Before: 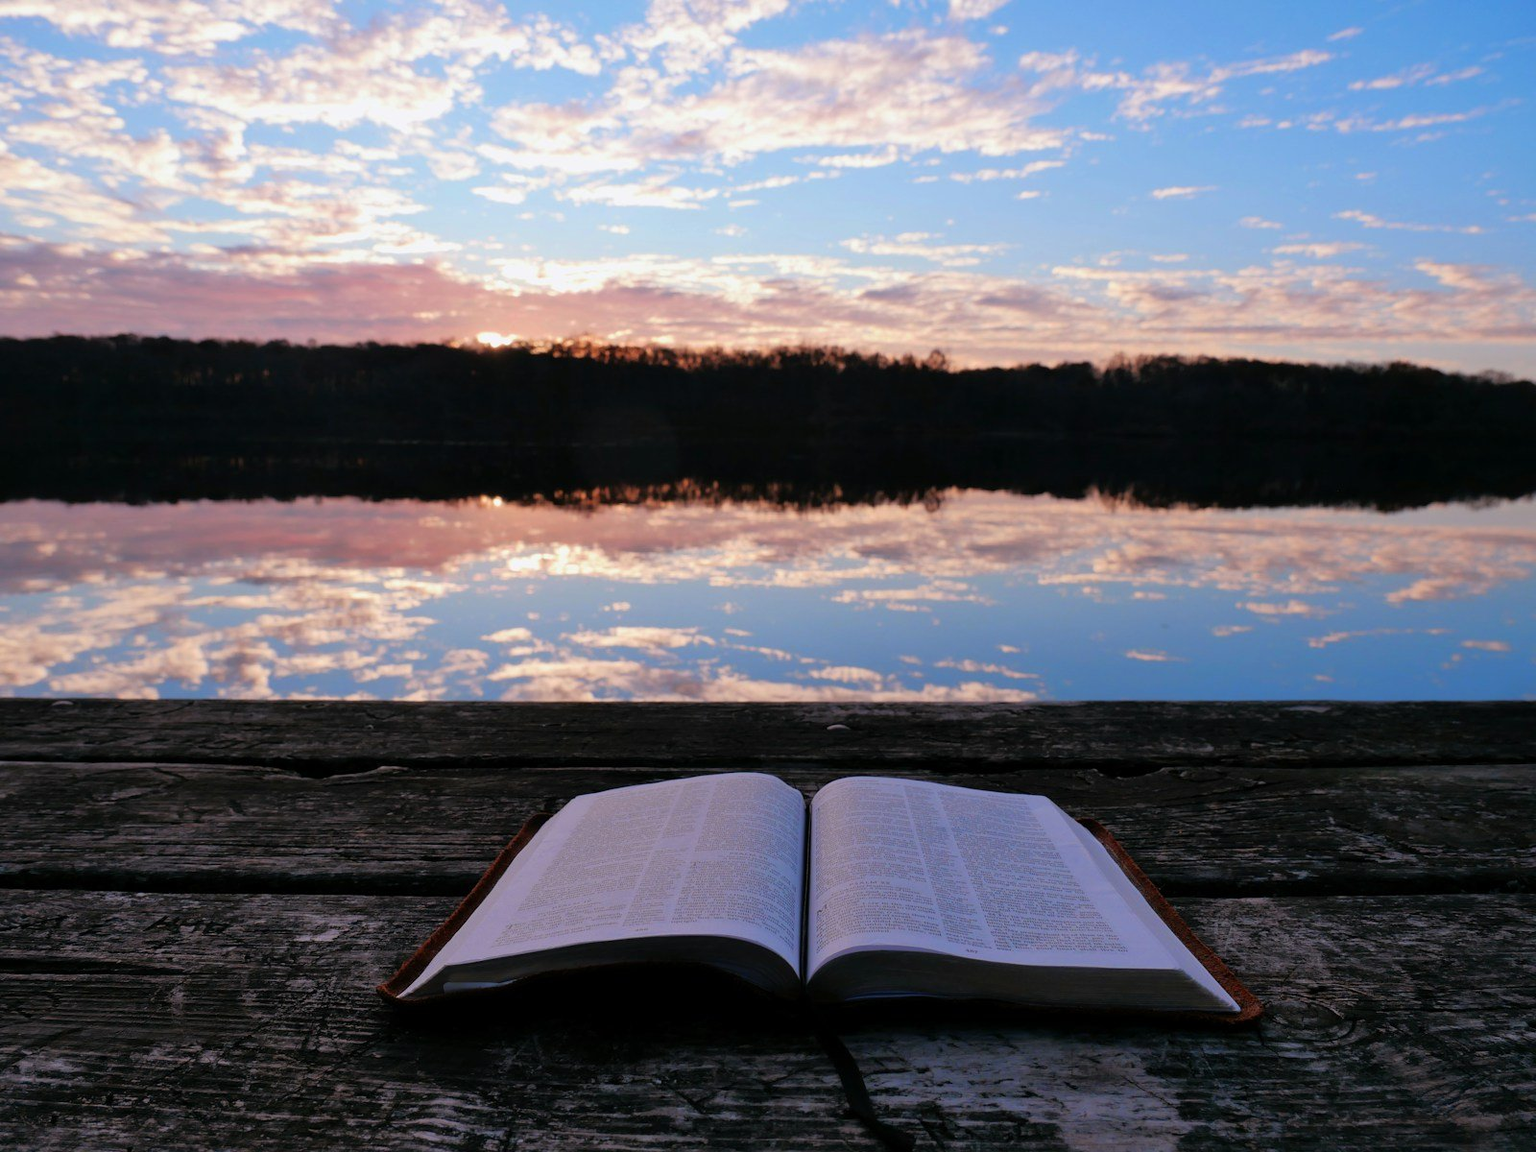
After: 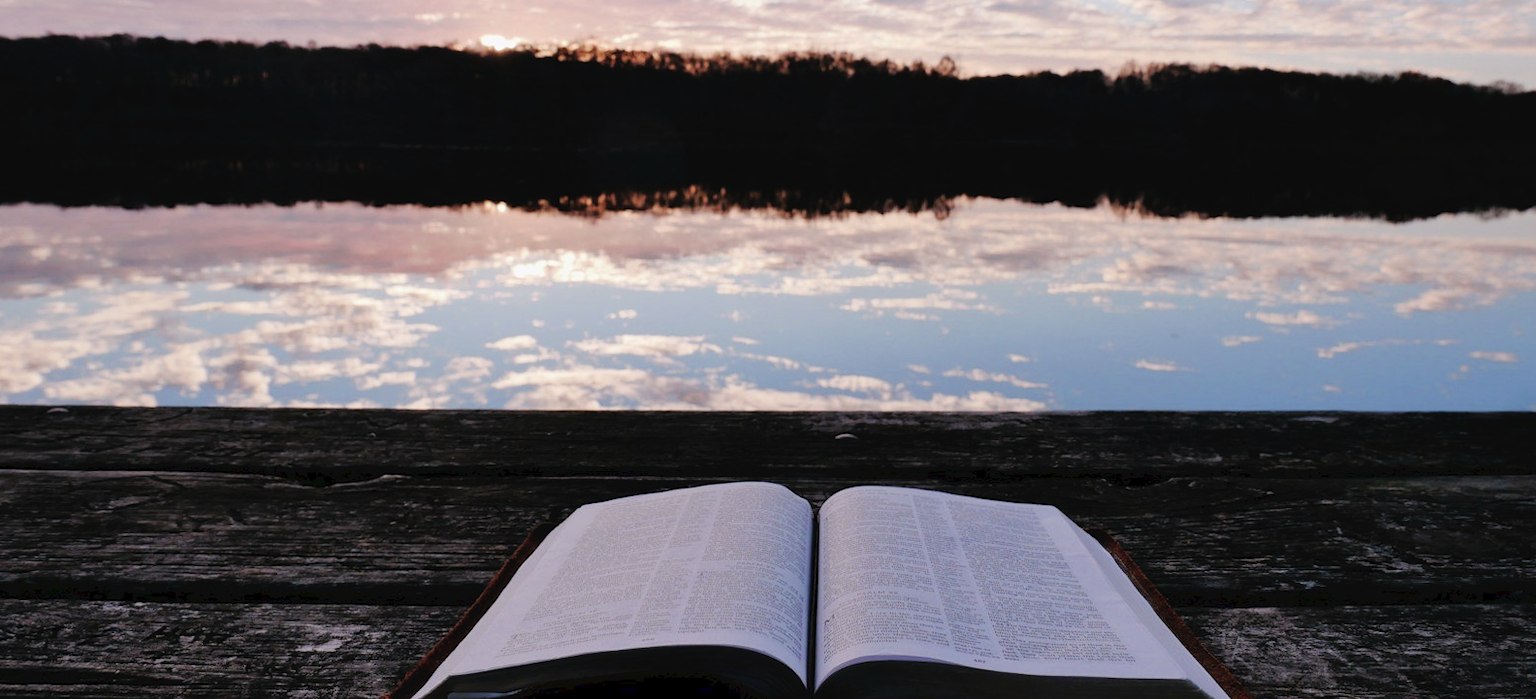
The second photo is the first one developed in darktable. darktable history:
tone curve: curves: ch0 [(0, 0) (0.003, 0.035) (0.011, 0.035) (0.025, 0.035) (0.044, 0.046) (0.069, 0.063) (0.1, 0.084) (0.136, 0.123) (0.177, 0.174) (0.224, 0.232) (0.277, 0.304) (0.335, 0.387) (0.399, 0.476) (0.468, 0.566) (0.543, 0.639) (0.623, 0.714) (0.709, 0.776) (0.801, 0.851) (0.898, 0.921) (1, 1)], preserve colors none
contrast brightness saturation: contrast 0.1, saturation -0.3
rotate and perspective: rotation 0.174°, lens shift (vertical) 0.013, lens shift (horizontal) 0.019, shear 0.001, automatic cropping original format, crop left 0.007, crop right 0.991, crop top 0.016, crop bottom 0.997
crop and rotate: top 25.357%, bottom 13.942%
